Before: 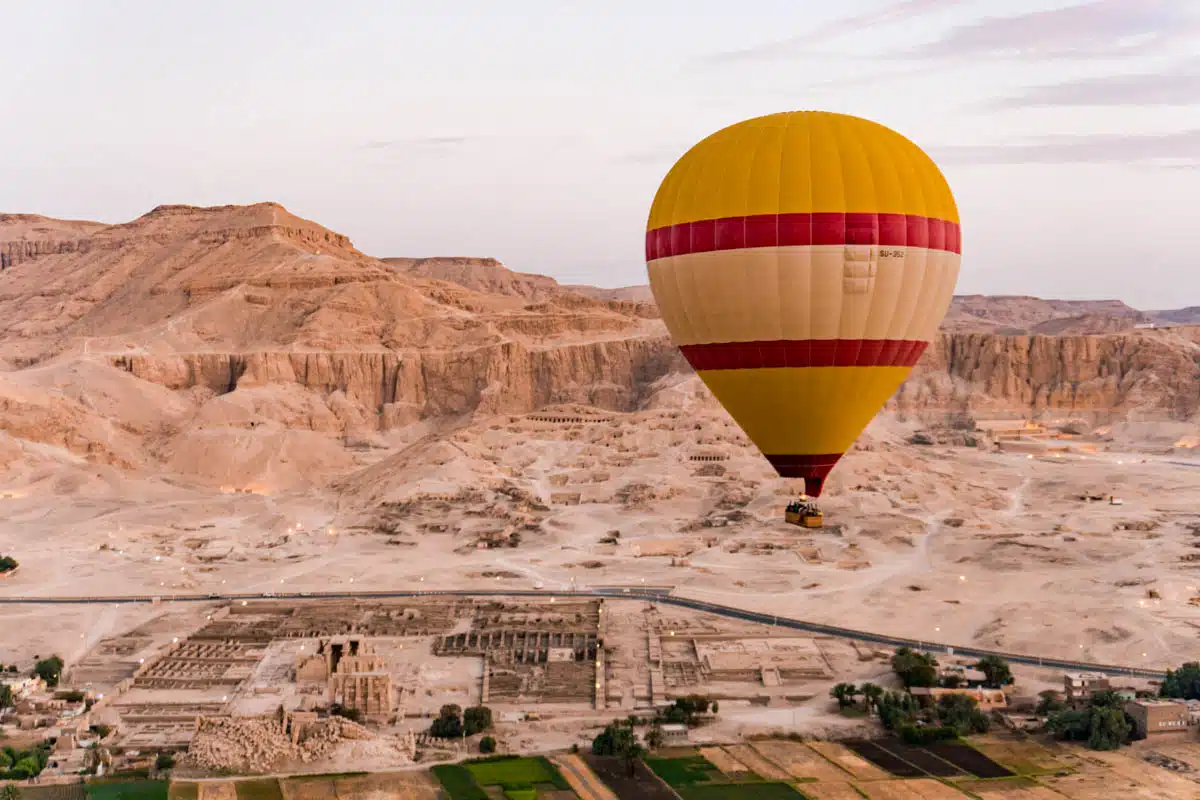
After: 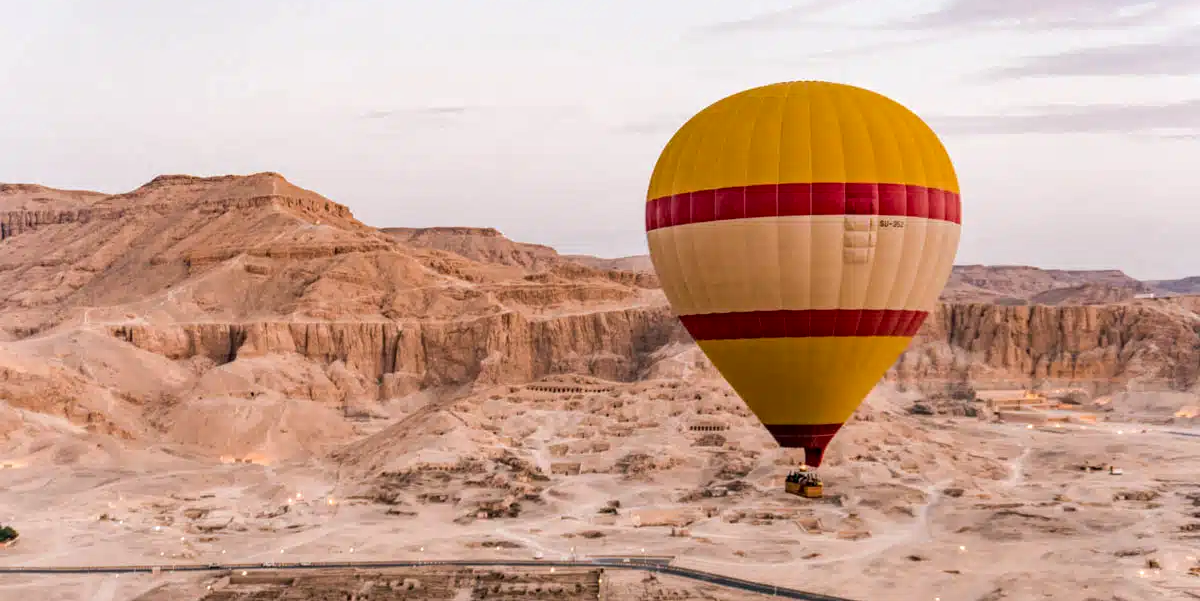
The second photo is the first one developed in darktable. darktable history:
crop: top 3.846%, bottom 21.004%
local contrast: on, module defaults
